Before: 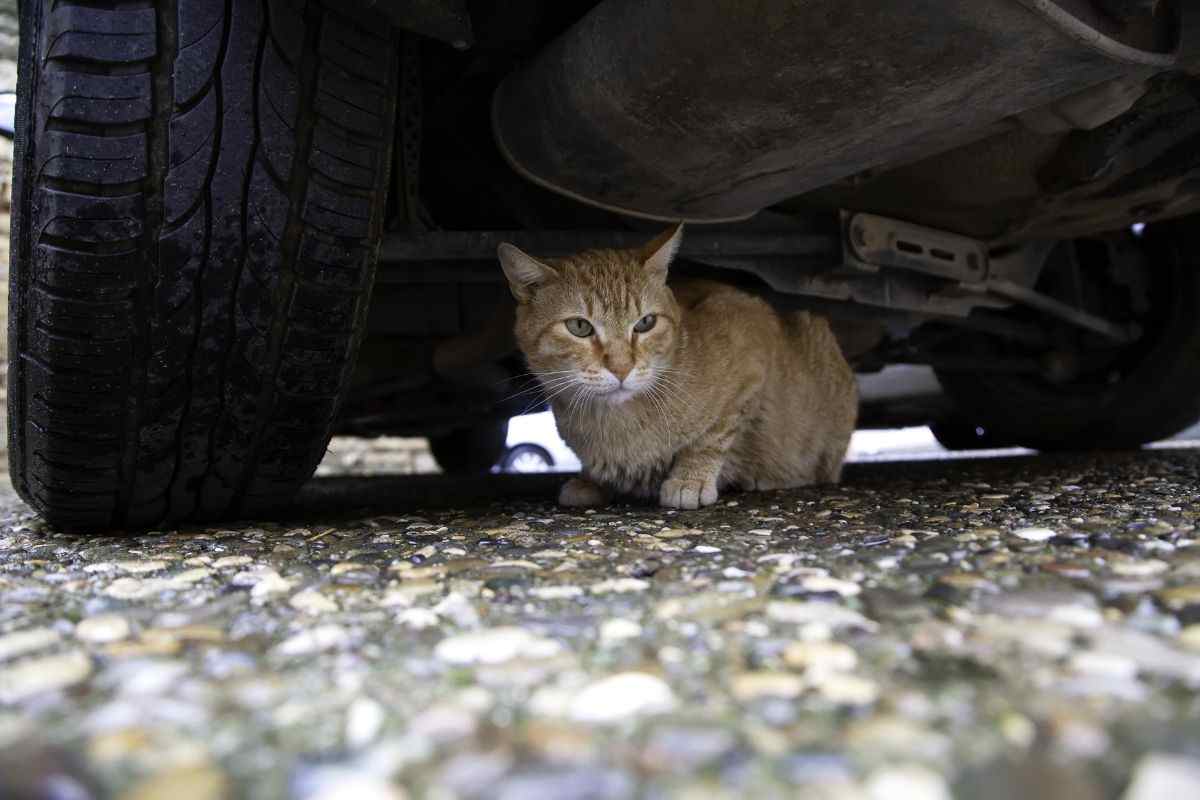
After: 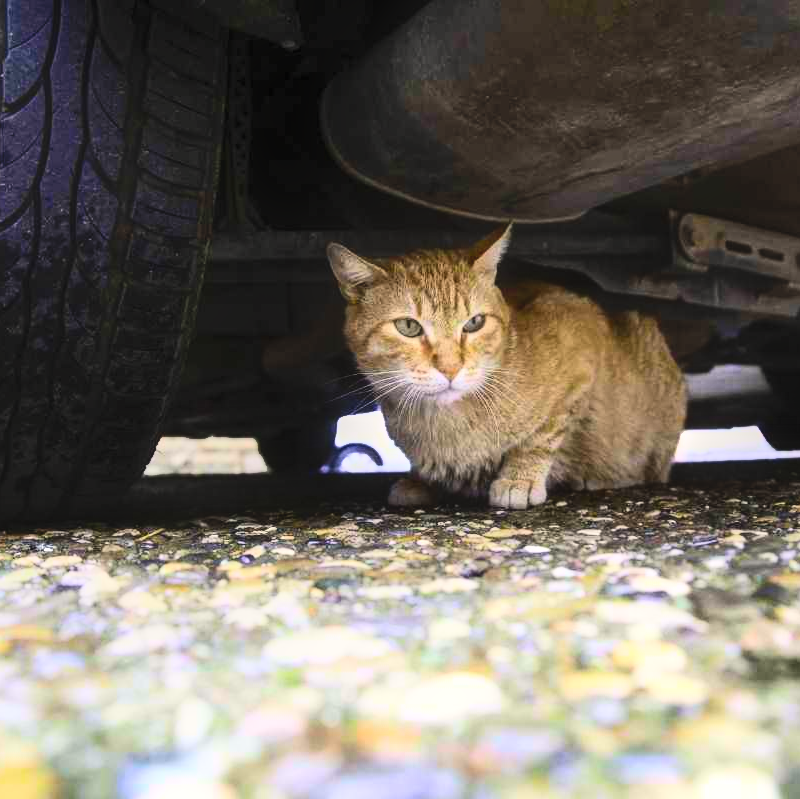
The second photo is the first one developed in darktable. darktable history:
color correction: highlights a* 0.686, highlights b* 2.88, saturation 1.07
contrast brightness saturation: contrast 0.235, brightness 0.253, saturation 0.374
shadows and highlights: low approximation 0.01, soften with gaussian
base curve: curves: ch0 [(0, 0) (0.032, 0.025) (0.121, 0.166) (0.206, 0.329) (0.605, 0.79) (1, 1)]
contrast equalizer: octaves 7, y [[0.6 ×6], [0.55 ×6], [0 ×6], [0 ×6], [0 ×6]], mix -0.99
crop and rotate: left 14.302%, right 19.004%
local contrast: detail 130%
color balance rgb: shadows fall-off 299.369%, white fulcrum 1.98 EV, highlights fall-off 299.871%, perceptual saturation grading › global saturation 19.738%, mask middle-gray fulcrum 99.807%, contrast gray fulcrum 38.31%
